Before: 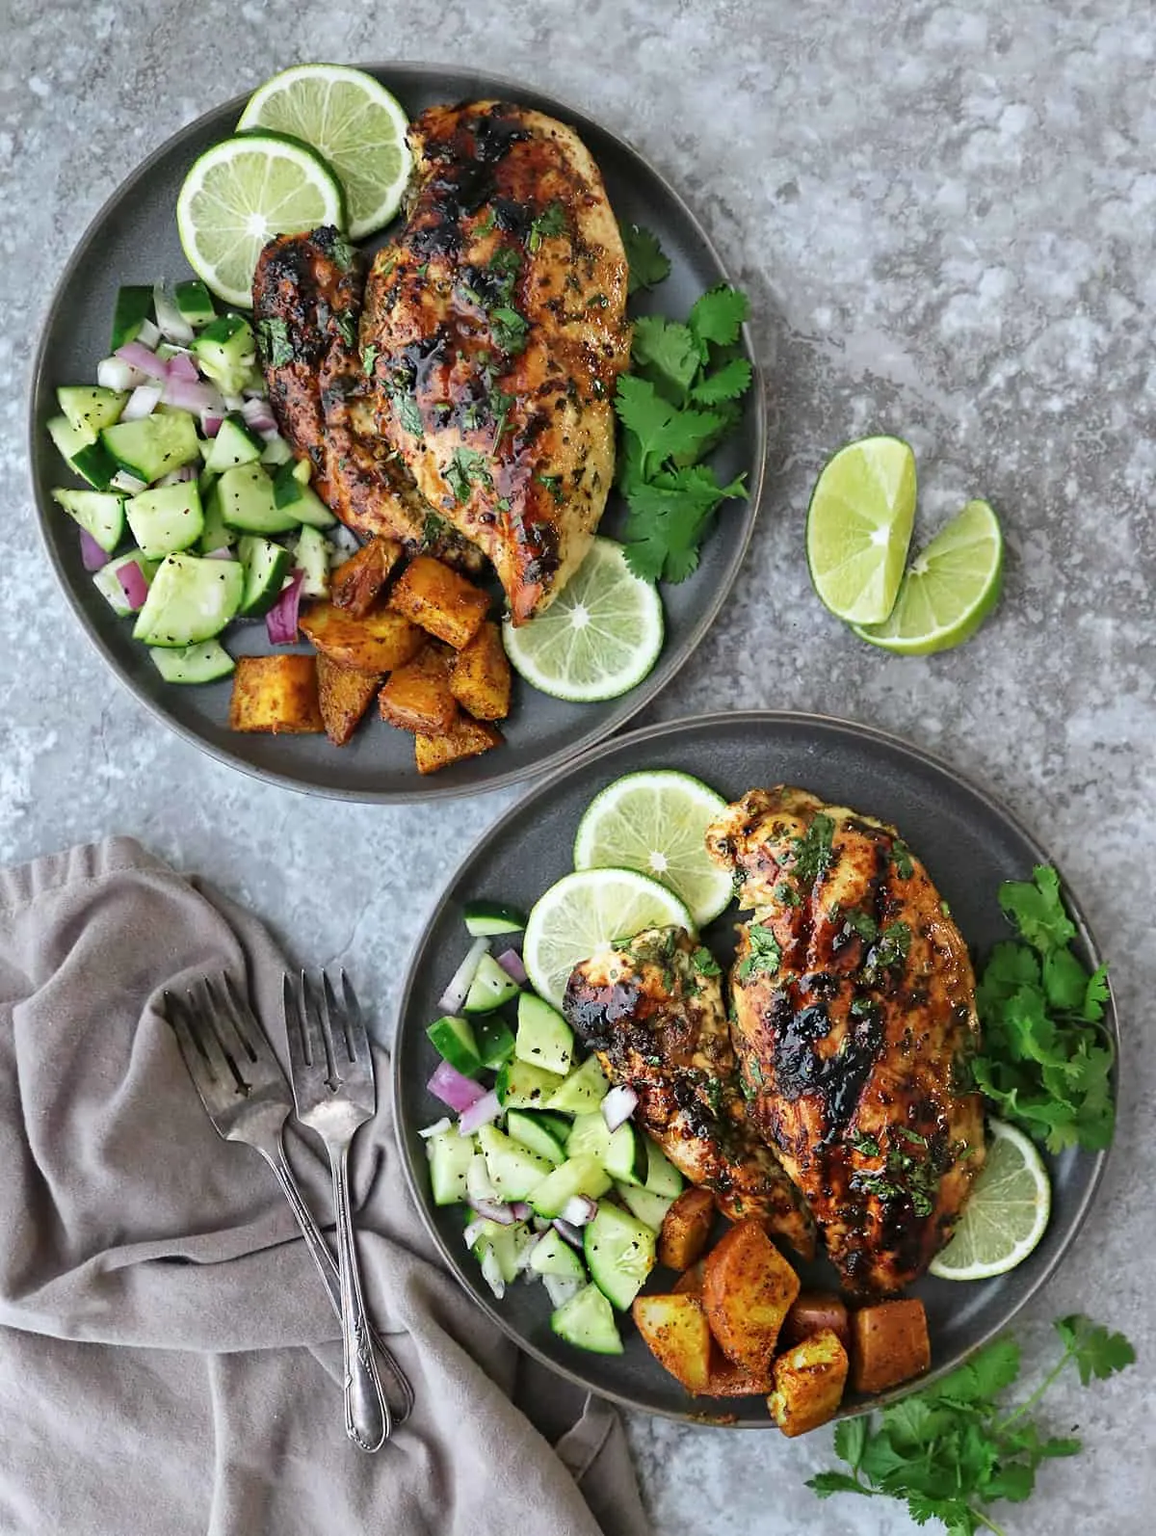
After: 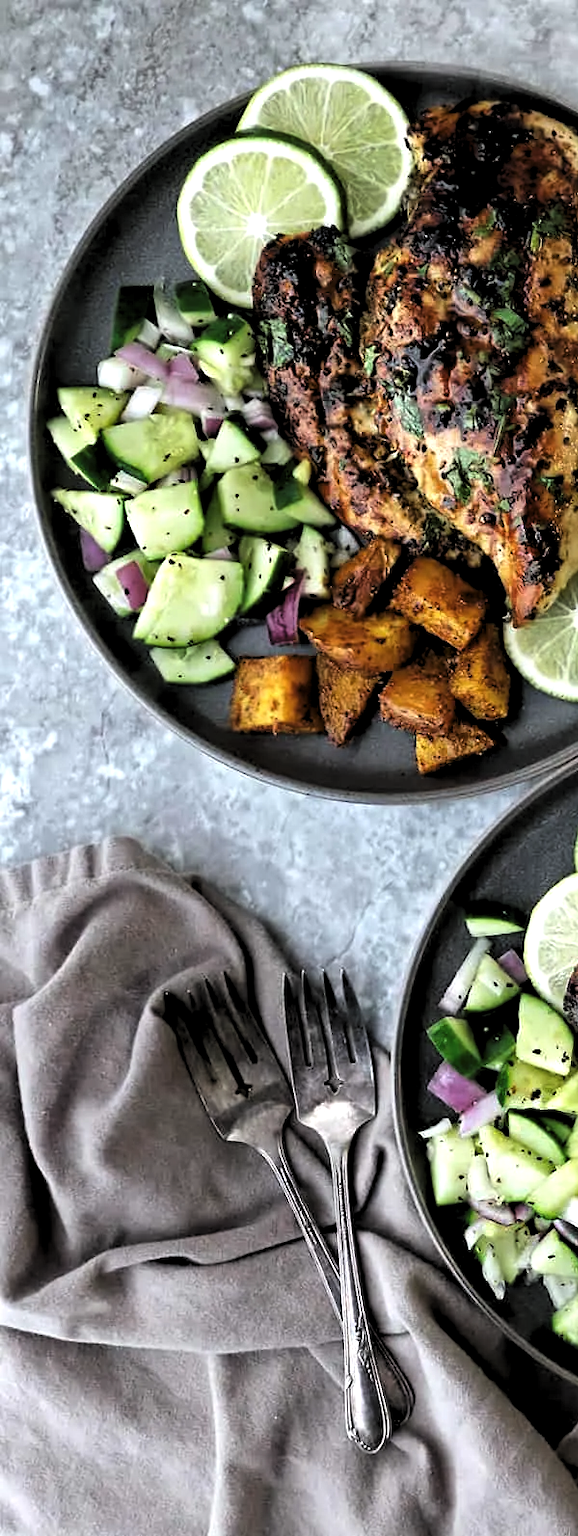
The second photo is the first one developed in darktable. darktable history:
crop and rotate: left 0.048%, top 0%, right 49.875%
levels: levels [0.182, 0.542, 0.902]
